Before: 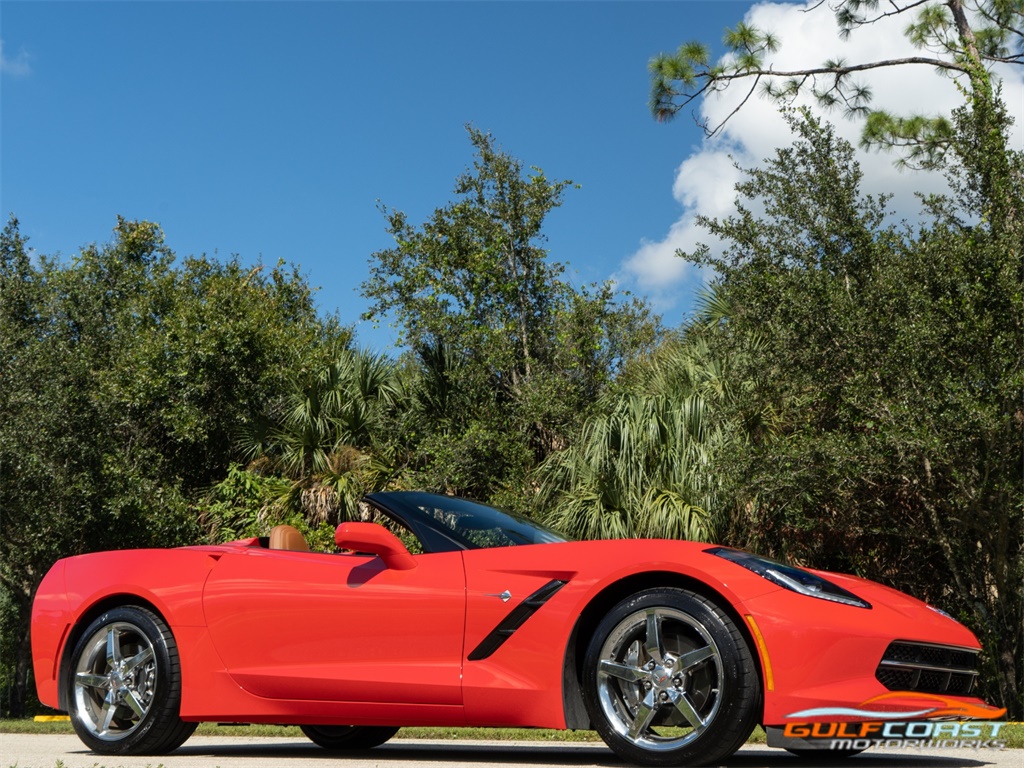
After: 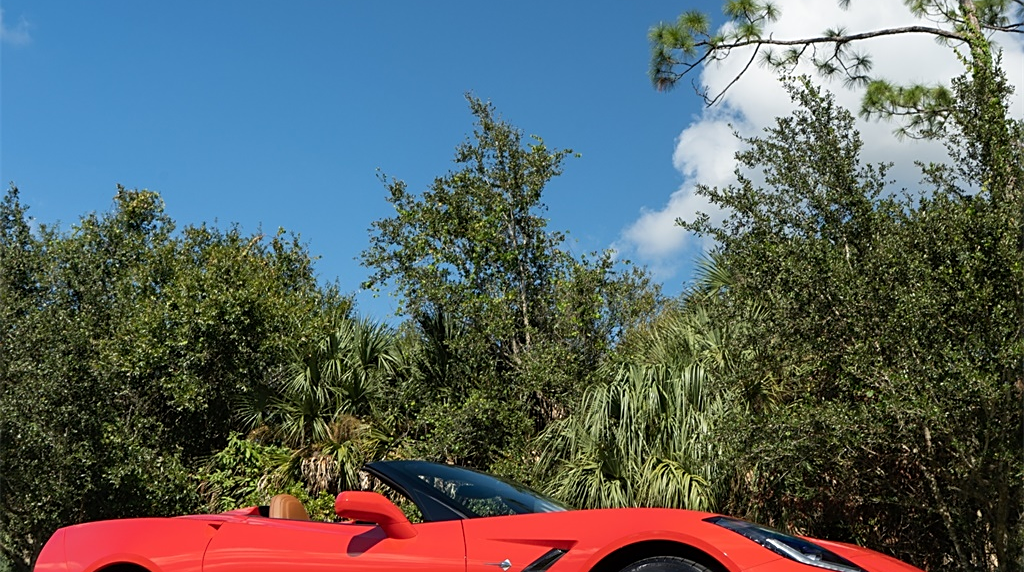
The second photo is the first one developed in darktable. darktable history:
sharpen: on, module defaults
tone equalizer: on, module defaults
crop: top 4.113%, bottom 21.346%
